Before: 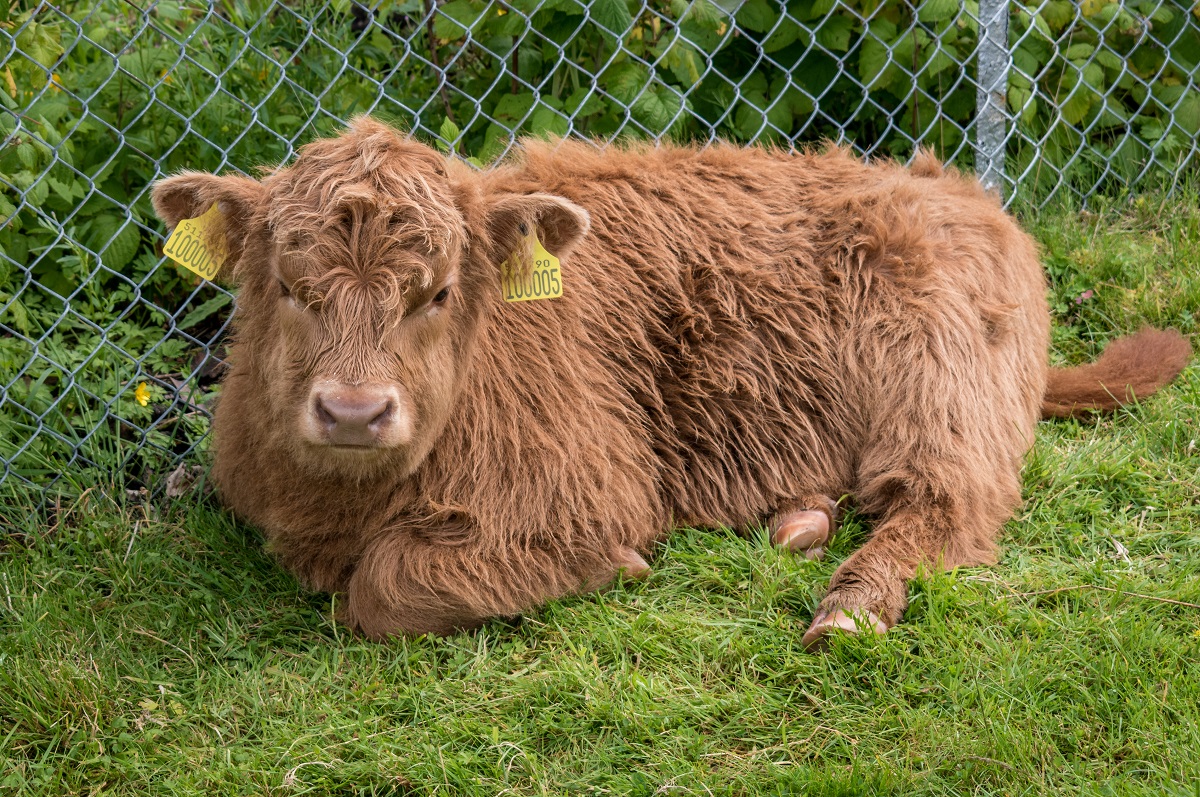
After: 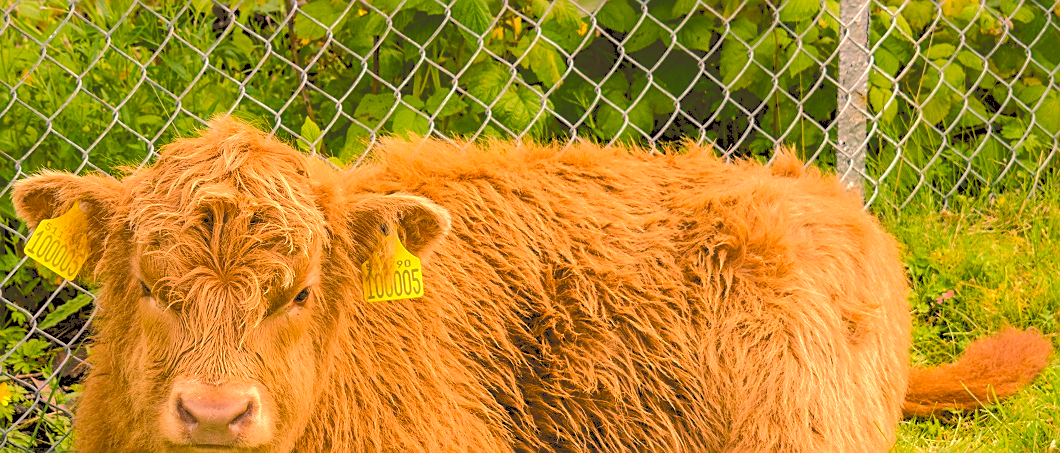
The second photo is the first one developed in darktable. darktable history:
color correction: highlights a* 18.27, highlights b* 35.02, shadows a* 0.958, shadows b* 6.5, saturation 1.04
tone curve: curves: ch0 [(0, 0) (0.003, 0.217) (0.011, 0.217) (0.025, 0.229) (0.044, 0.243) (0.069, 0.253) (0.1, 0.265) (0.136, 0.281) (0.177, 0.305) (0.224, 0.331) (0.277, 0.369) (0.335, 0.415) (0.399, 0.472) (0.468, 0.543) (0.543, 0.609) (0.623, 0.676) (0.709, 0.734) (0.801, 0.798) (0.898, 0.849) (1, 1)], color space Lab, independent channels, preserve colors none
crop and rotate: left 11.655%, bottom 43.067%
contrast brightness saturation: brightness 0.142
color balance rgb: shadows lift › luminance -7.987%, shadows lift › chroma 2.249%, shadows lift › hue 202.05°, perceptual saturation grading › global saturation 27.193%, perceptual saturation grading › highlights -28.702%, perceptual saturation grading › mid-tones 15.38%, perceptual saturation grading › shadows 34.428%, global vibrance 20%
sharpen: on, module defaults
tone equalizer: -8 EV -0.425 EV, -7 EV -0.355 EV, -6 EV -0.363 EV, -5 EV -0.257 EV, -3 EV 0.191 EV, -2 EV 0.348 EV, -1 EV 0.399 EV, +0 EV 0.427 EV, mask exposure compensation -0.496 EV
